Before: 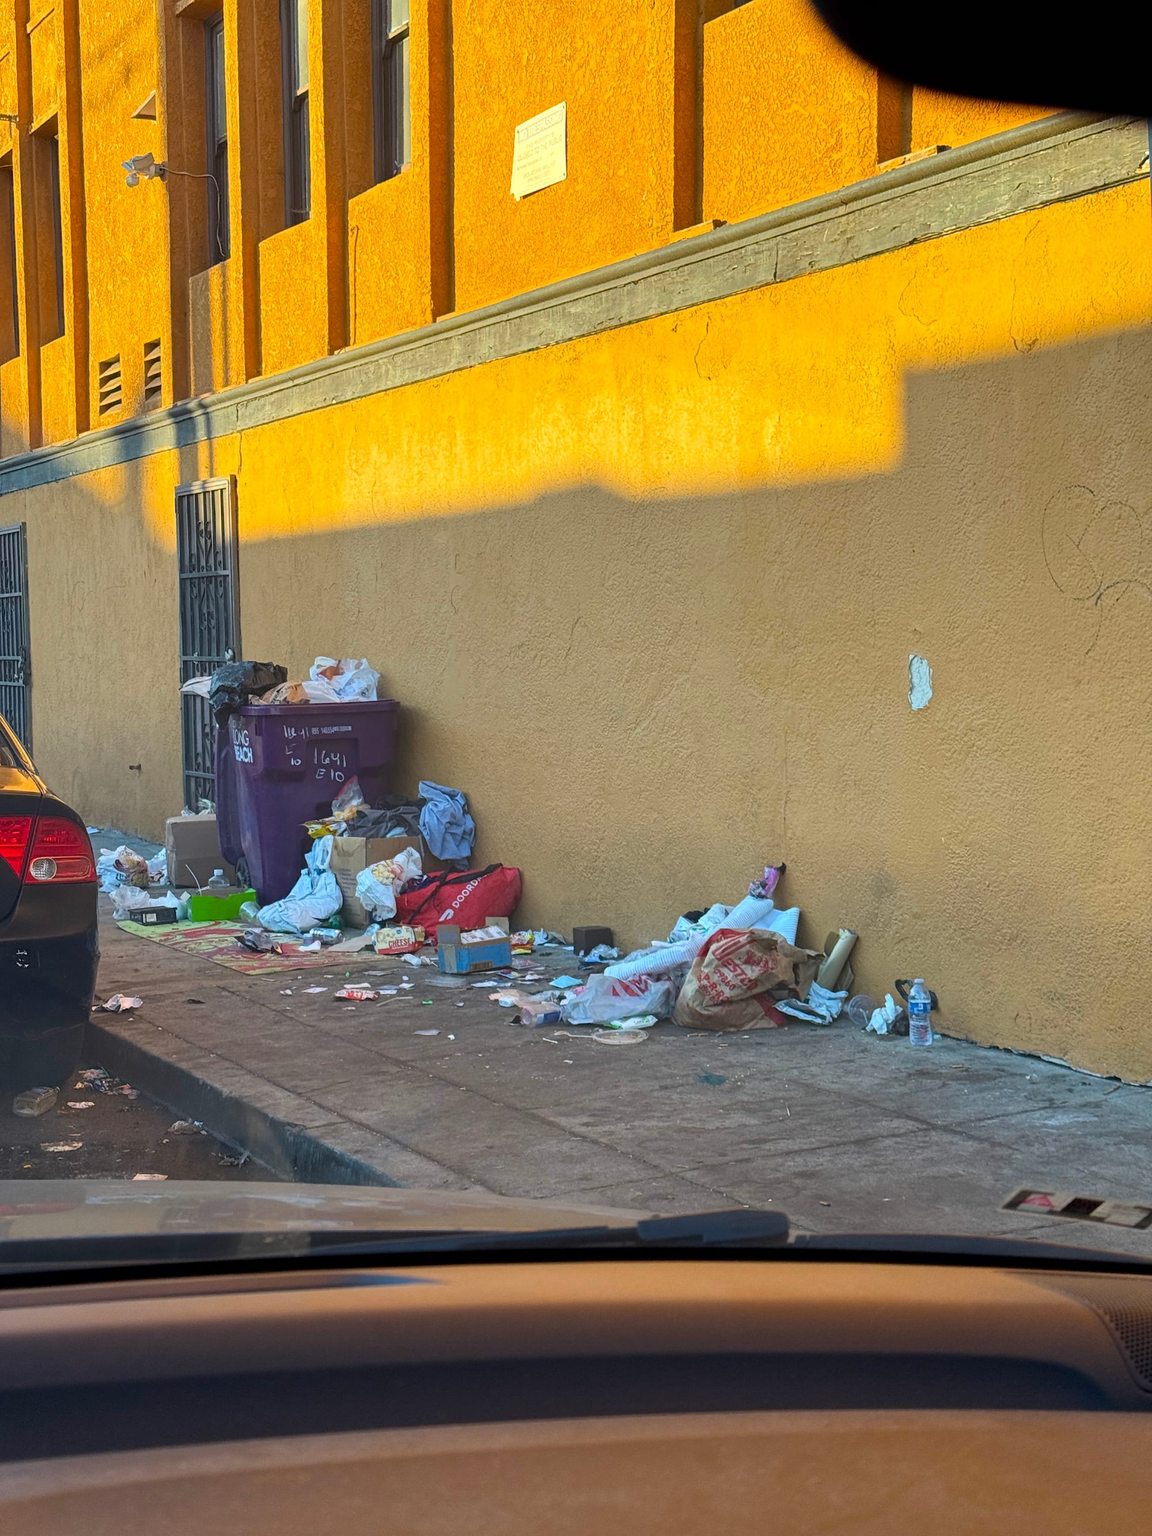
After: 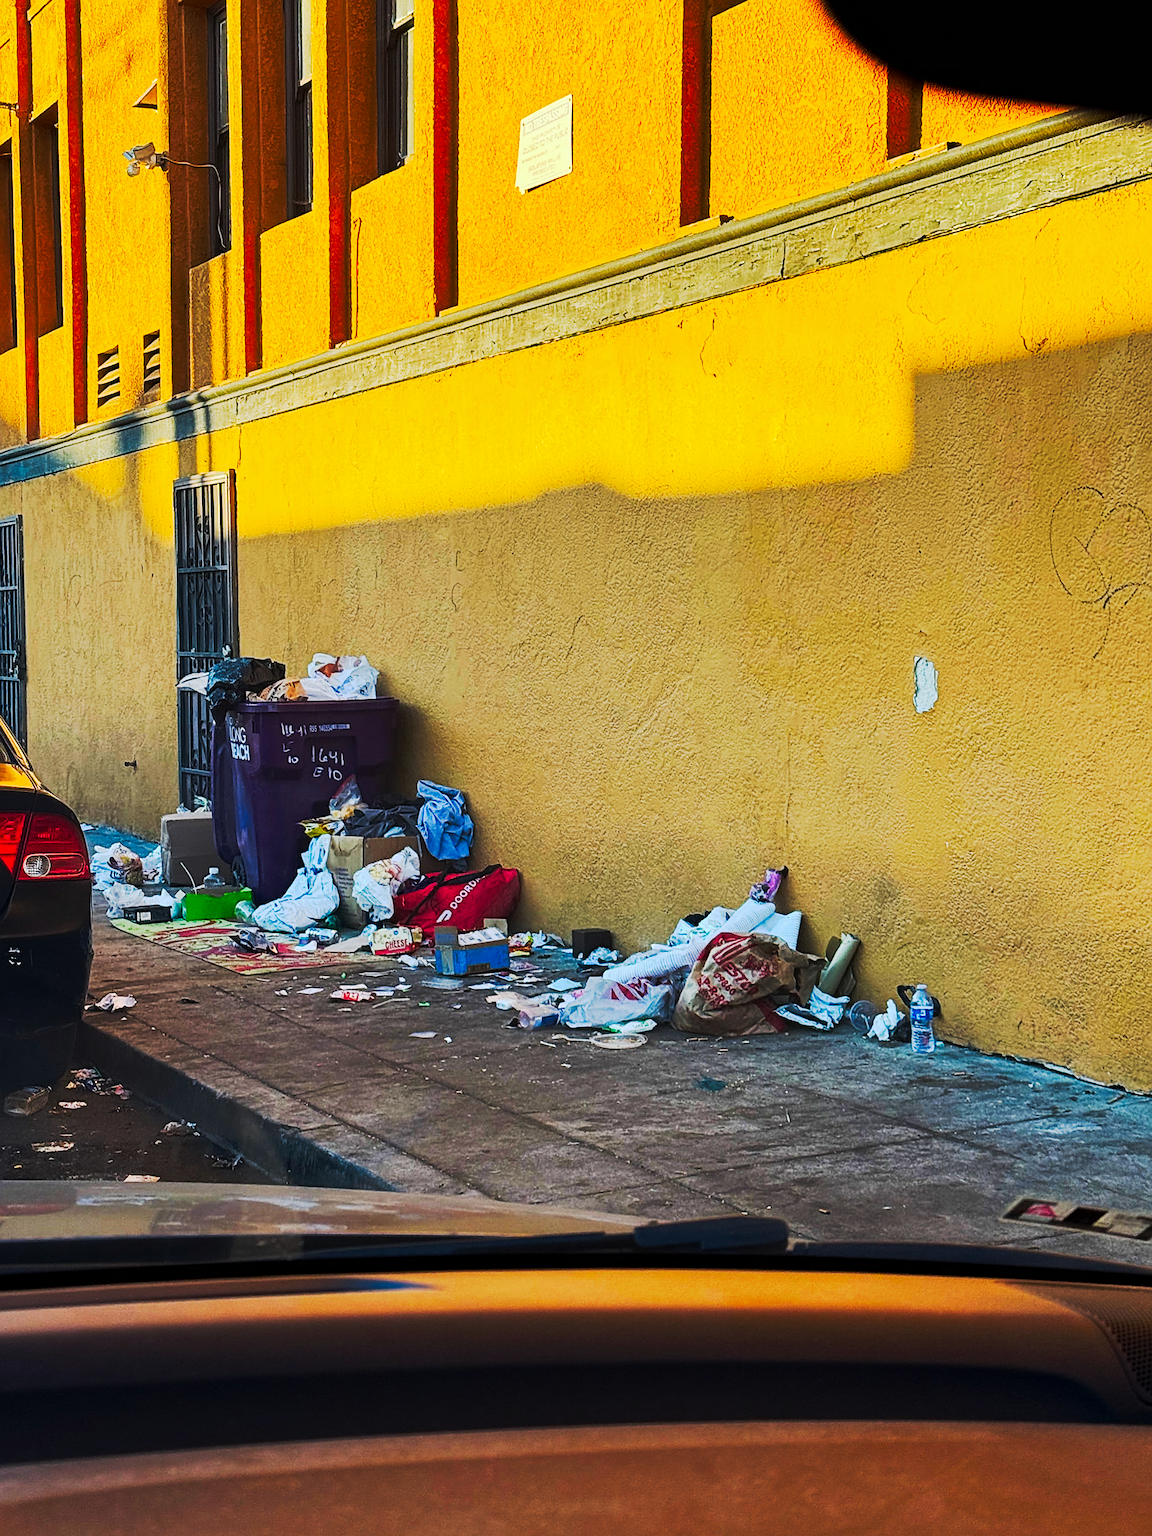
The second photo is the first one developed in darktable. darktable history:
tone curve: curves: ch0 [(0, 0) (0.003, 0.002) (0.011, 0.002) (0.025, 0.002) (0.044, 0.007) (0.069, 0.014) (0.1, 0.026) (0.136, 0.04) (0.177, 0.061) (0.224, 0.1) (0.277, 0.151) (0.335, 0.198) (0.399, 0.272) (0.468, 0.387) (0.543, 0.553) (0.623, 0.716) (0.709, 0.8) (0.801, 0.855) (0.898, 0.897) (1, 1)], preserve colors none
sharpen: on, module defaults
crop and rotate: angle -0.5°
